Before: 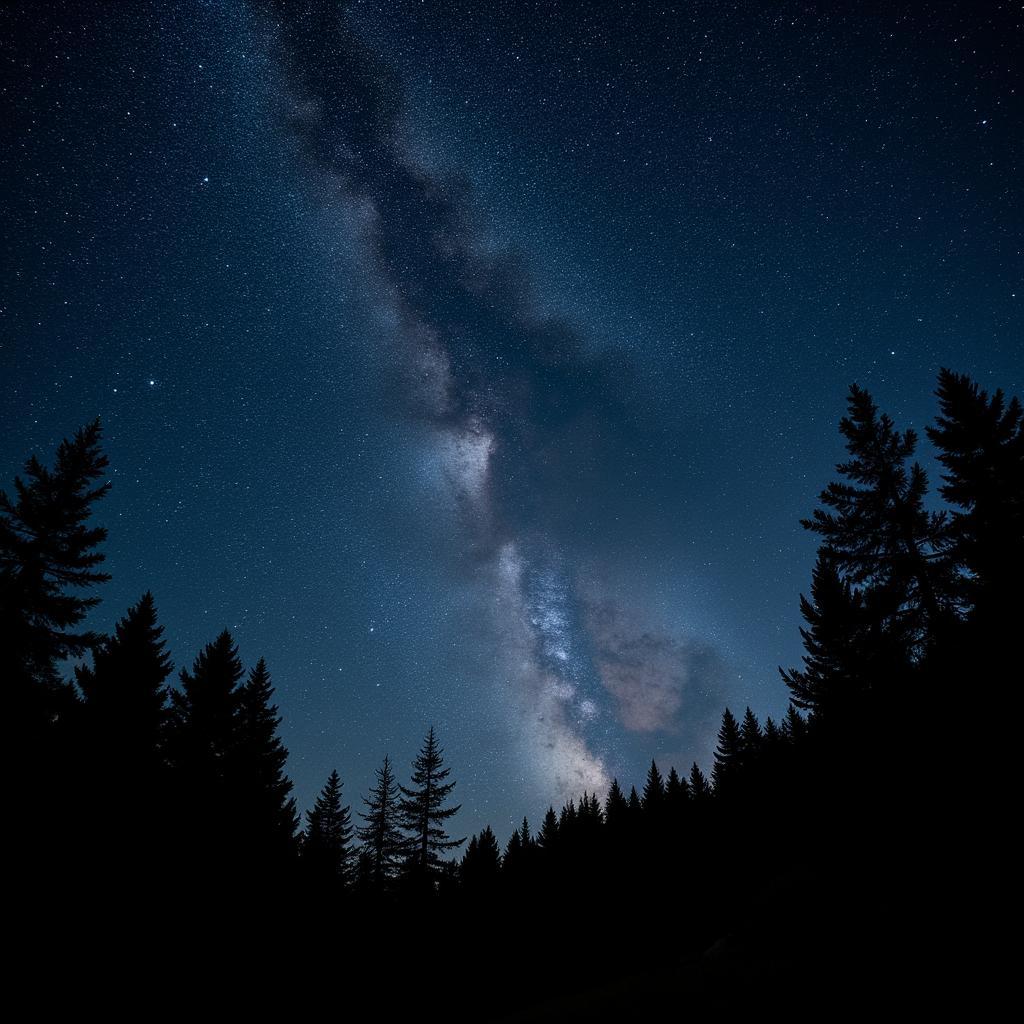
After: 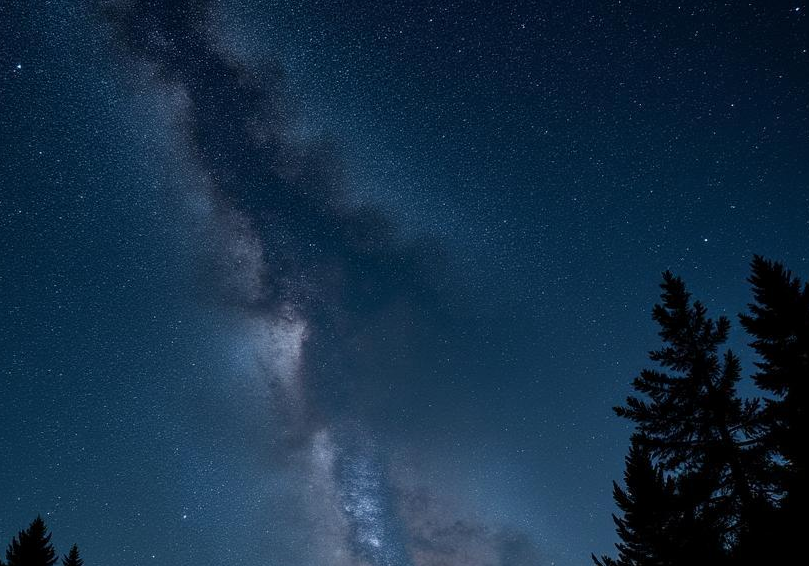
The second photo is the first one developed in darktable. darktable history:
local contrast: mode bilateral grid, contrast 15, coarseness 35, detail 106%, midtone range 0.2
tone equalizer: -8 EV -0.001 EV, -7 EV 0.003 EV, -6 EV -0.003 EV, -5 EV -0.007 EV, -4 EV -0.059 EV, -3 EV -0.202 EV, -2 EV -0.249 EV, -1 EV 0.102 EV, +0 EV 0.302 EV, edges refinement/feathering 500, mask exposure compensation -1.57 EV, preserve details no
crop: left 18.353%, top 11.07%, right 2.551%, bottom 33.601%
